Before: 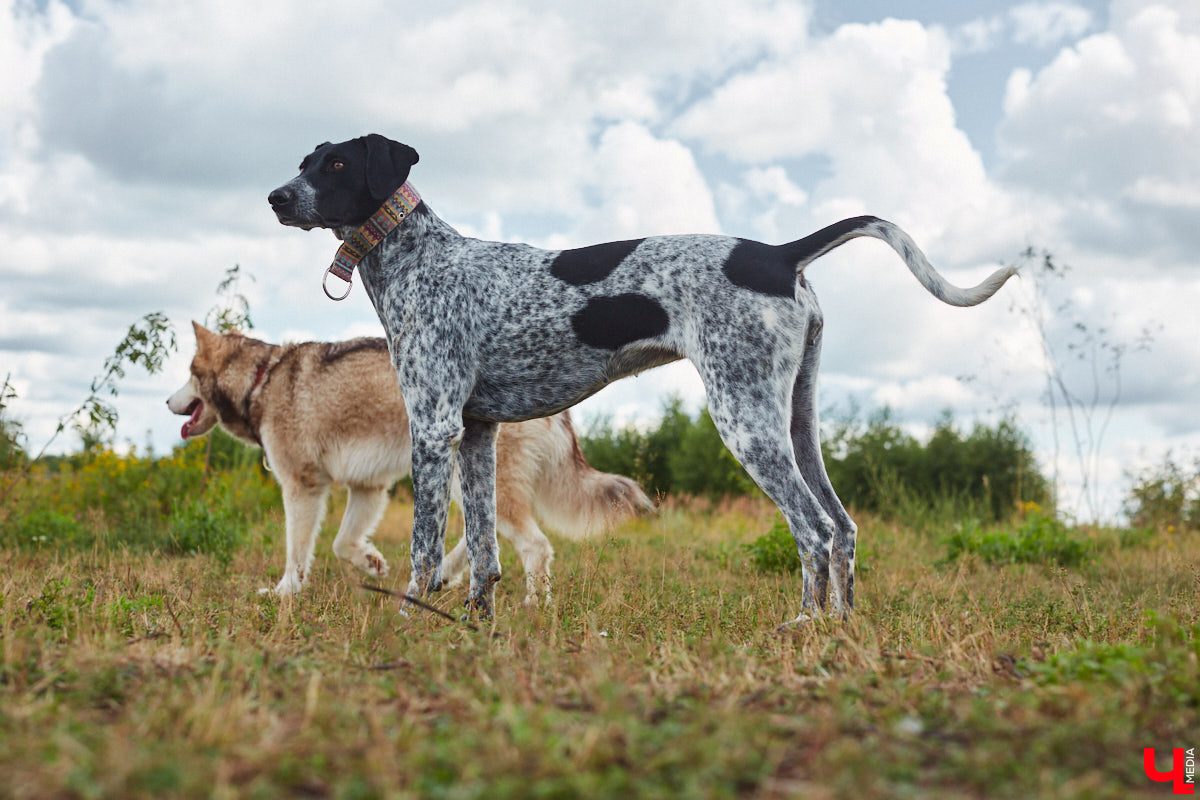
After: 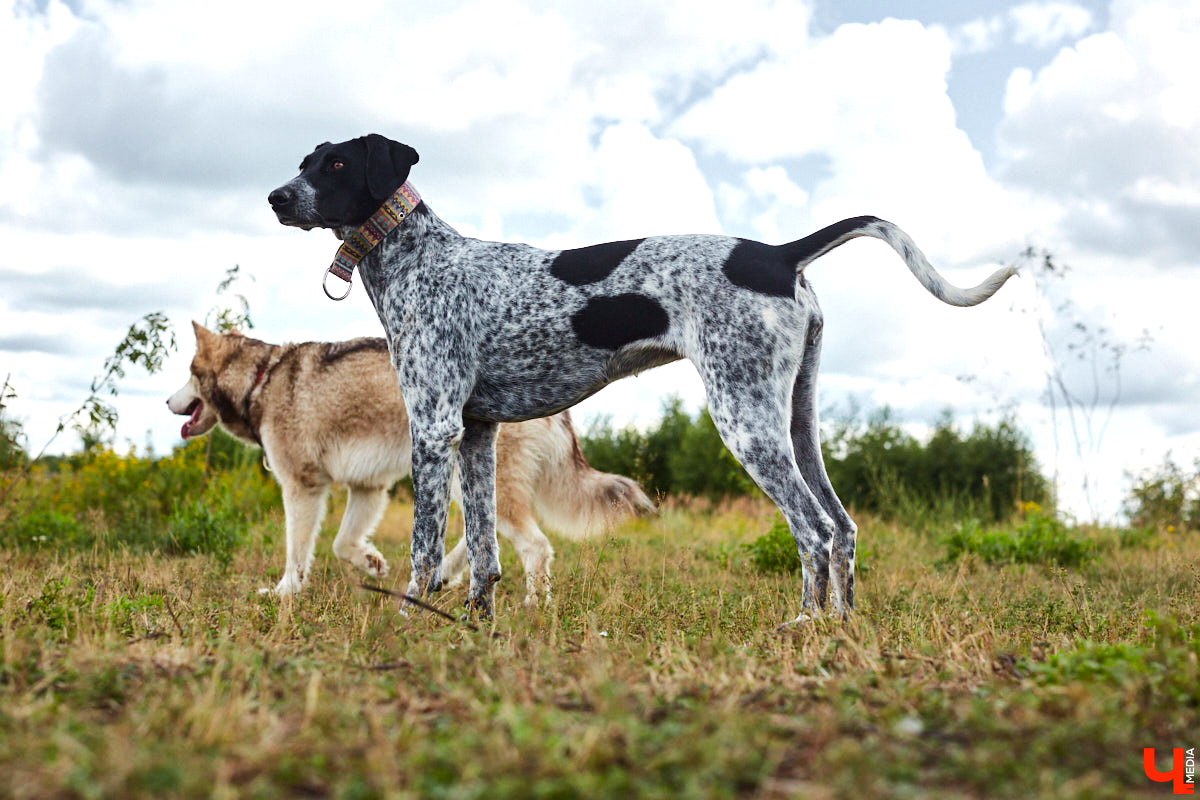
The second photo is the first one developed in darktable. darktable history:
tone equalizer: -8 EV -0.411 EV, -7 EV -0.426 EV, -6 EV -0.312 EV, -5 EV -0.251 EV, -3 EV 0.232 EV, -2 EV 0.307 EV, -1 EV 0.384 EV, +0 EV 0.425 EV, edges refinement/feathering 500, mask exposure compensation -1.57 EV, preserve details no
